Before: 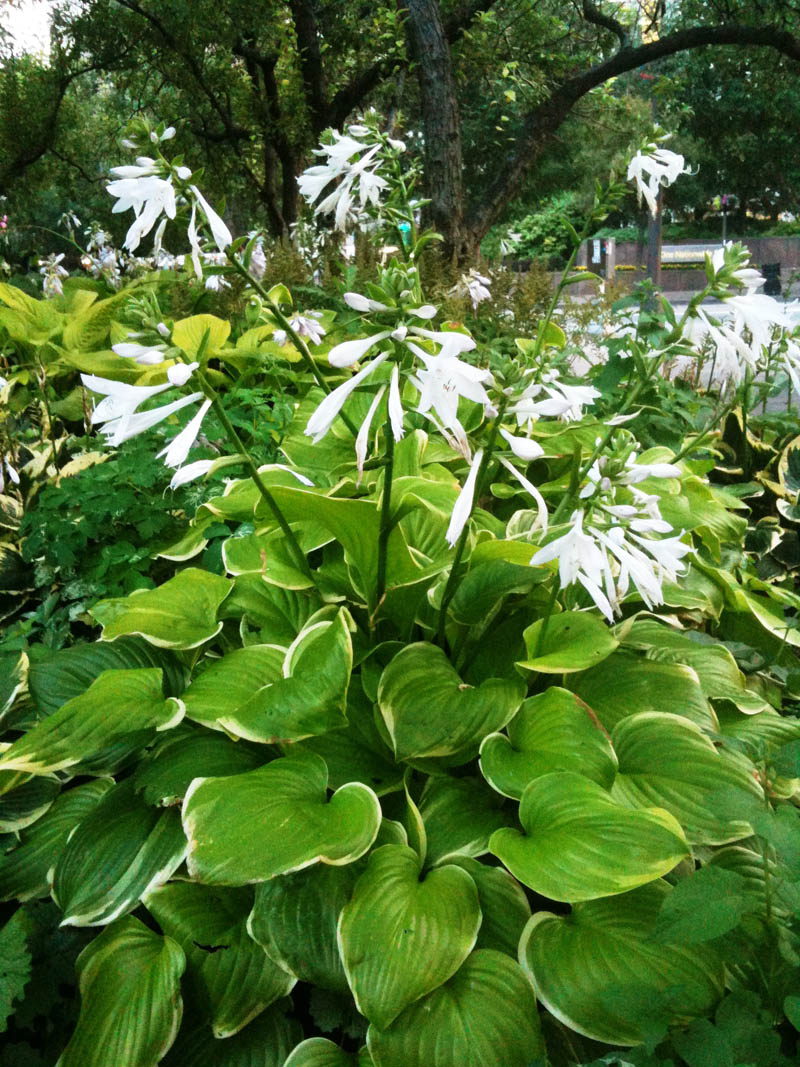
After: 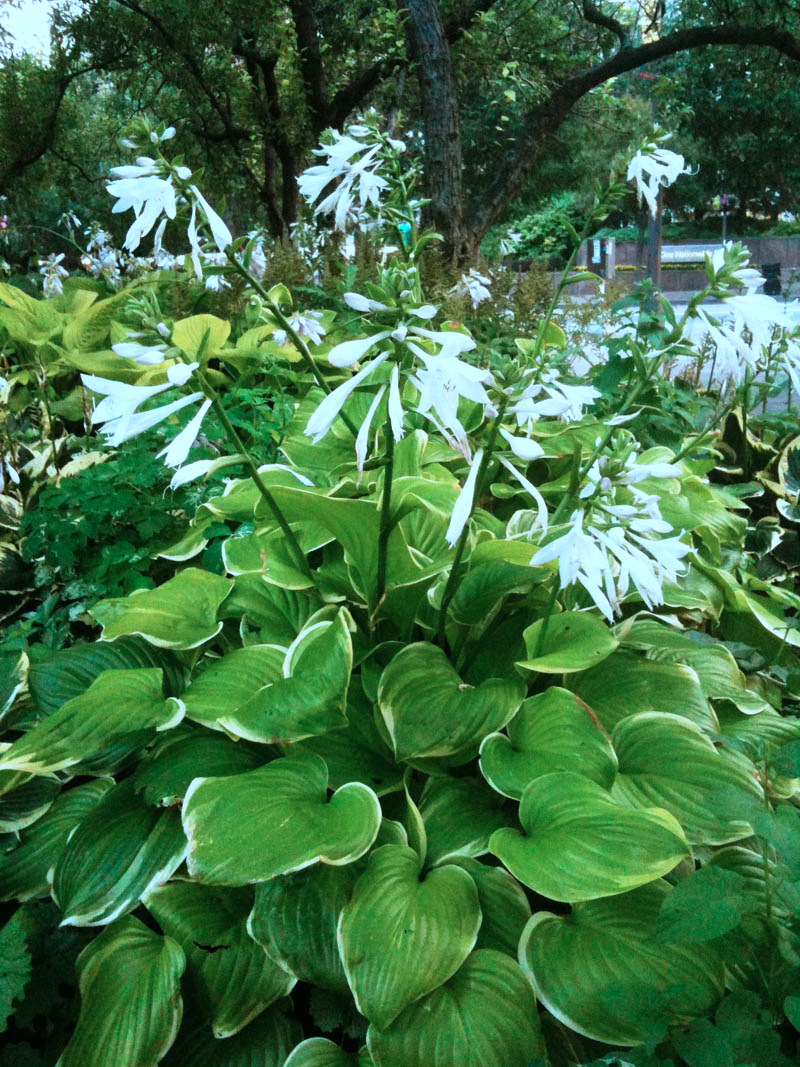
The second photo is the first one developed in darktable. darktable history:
color correction: highlights a* -8.94, highlights b* -22.95
